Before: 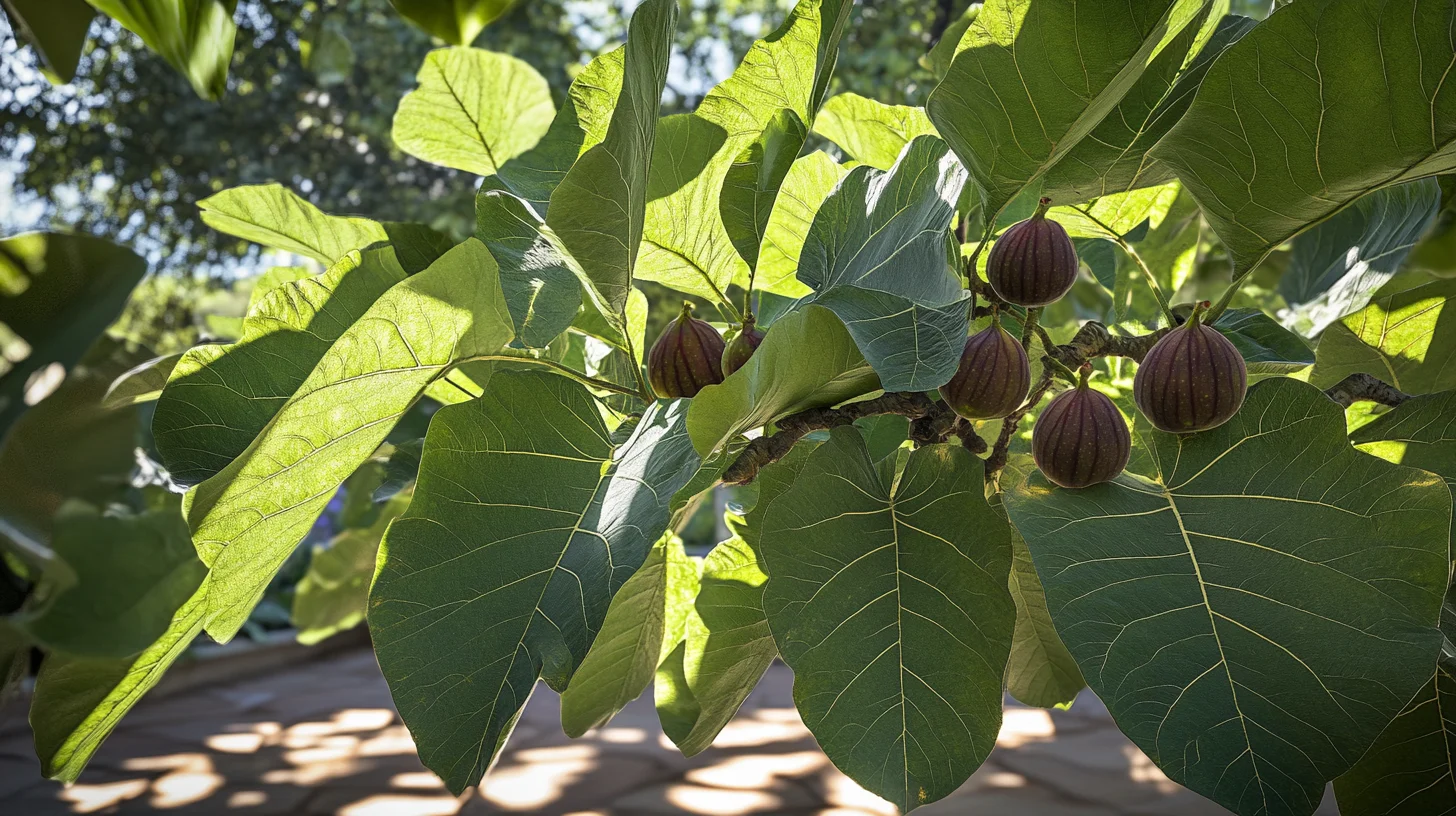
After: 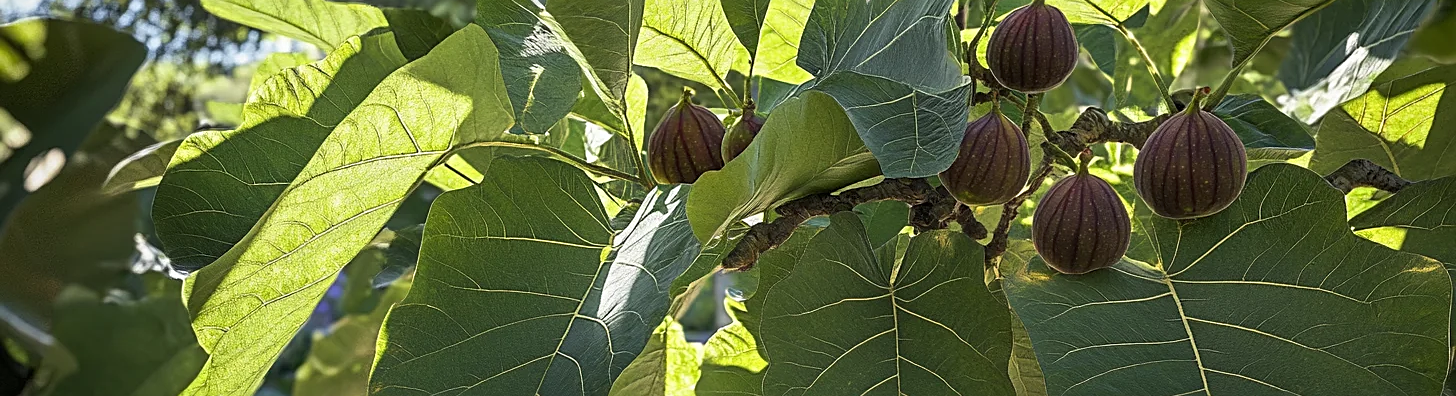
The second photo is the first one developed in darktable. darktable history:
sharpen: on, module defaults
crop and rotate: top 26.279%, bottom 25.101%
